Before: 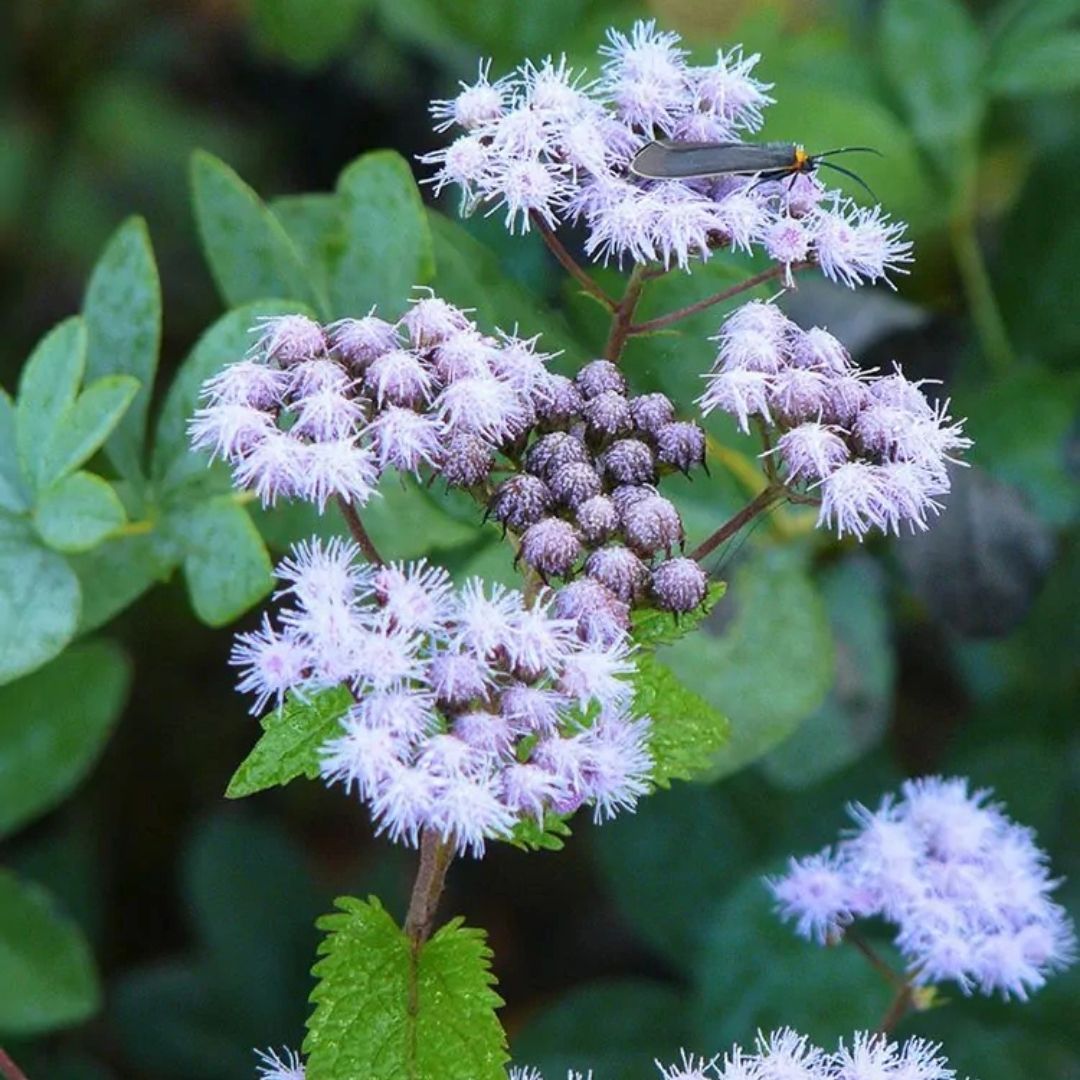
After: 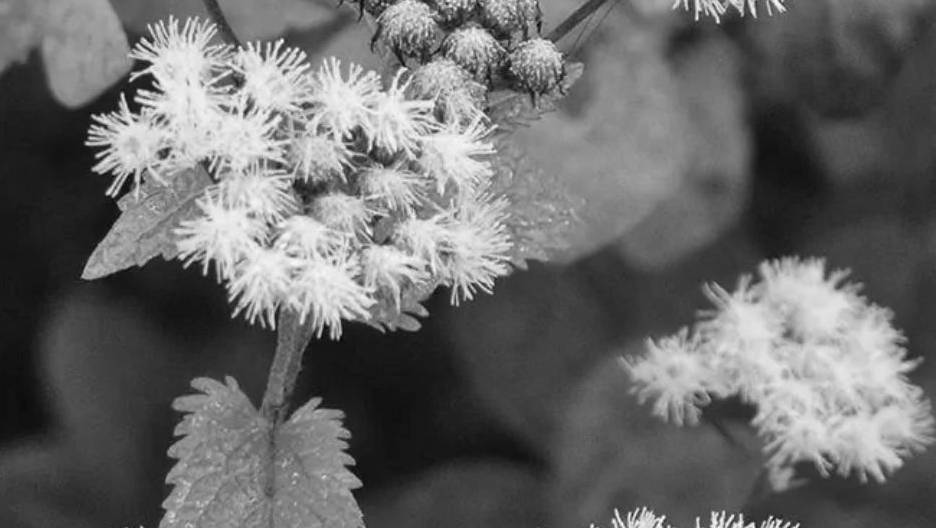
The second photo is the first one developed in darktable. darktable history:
crop and rotate: left 13.306%, top 48.129%, bottom 2.928%
shadows and highlights: white point adjustment 1, soften with gaussian
monochrome: on, module defaults
